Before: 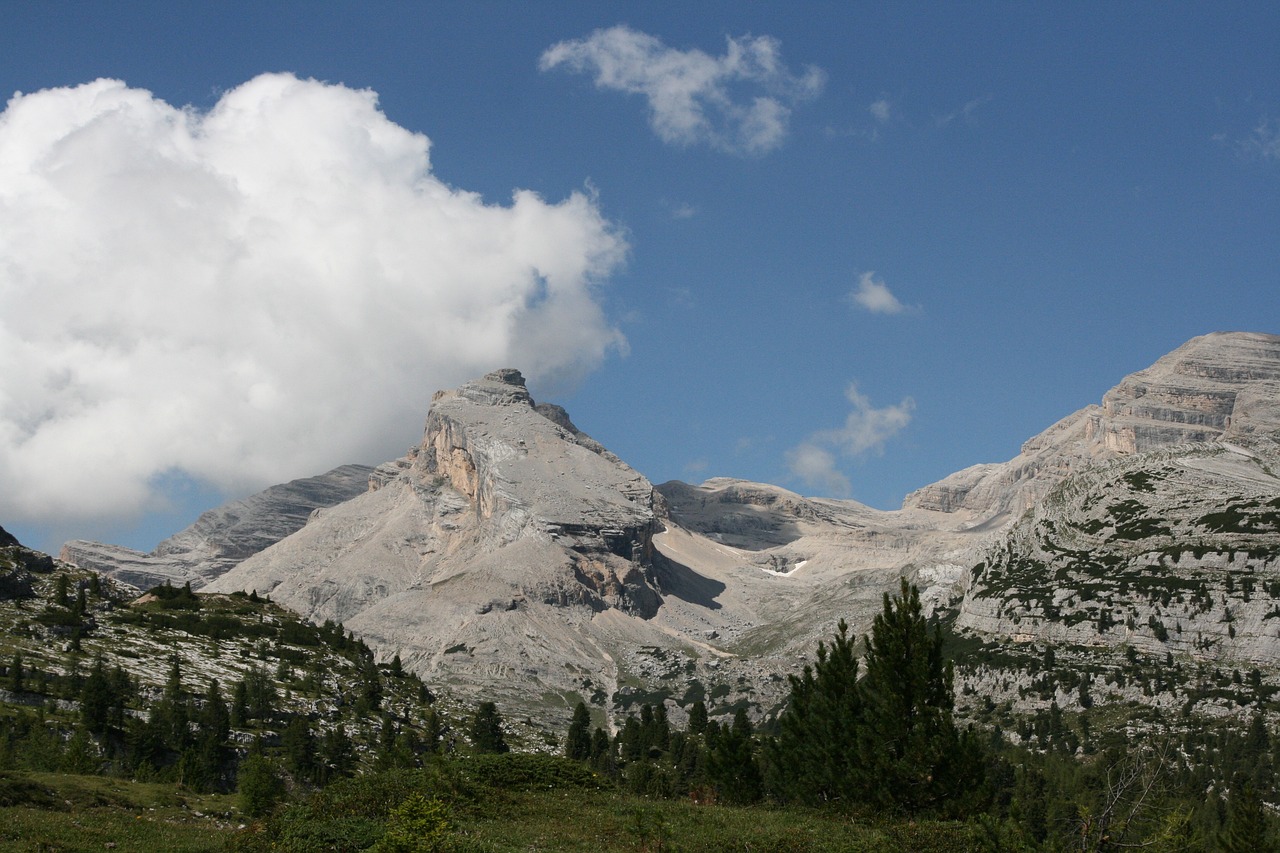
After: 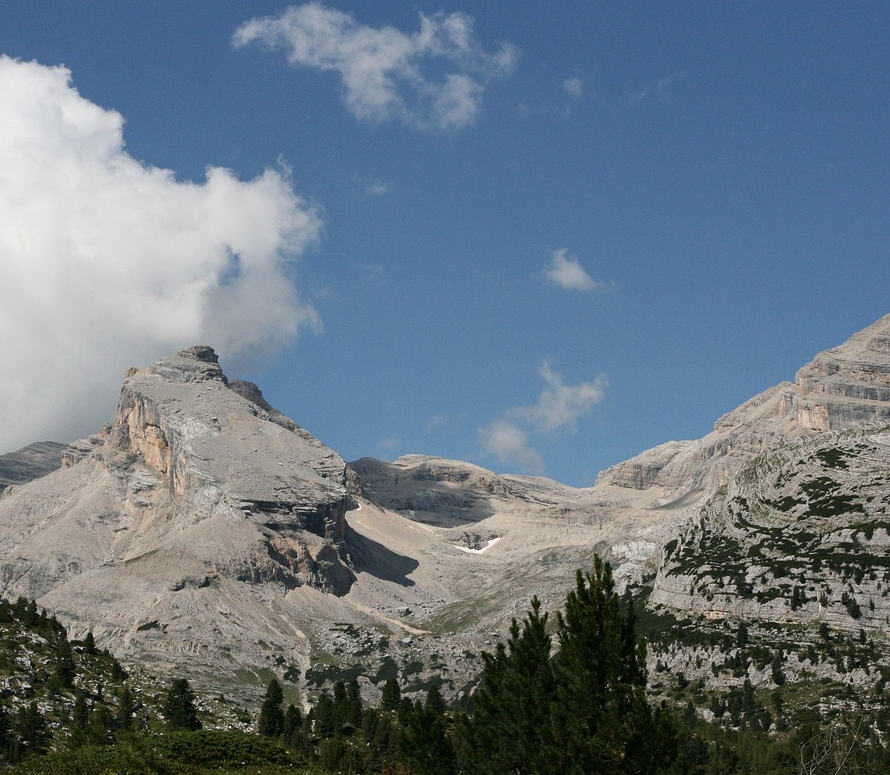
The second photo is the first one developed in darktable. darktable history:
crop and rotate: left 24.034%, top 2.838%, right 6.406%, bottom 6.299%
contrast equalizer: octaves 7, y [[0.6 ×6], [0.55 ×6], [0 ×6], [0 ×6], [0 ×6]], mix 0.15
